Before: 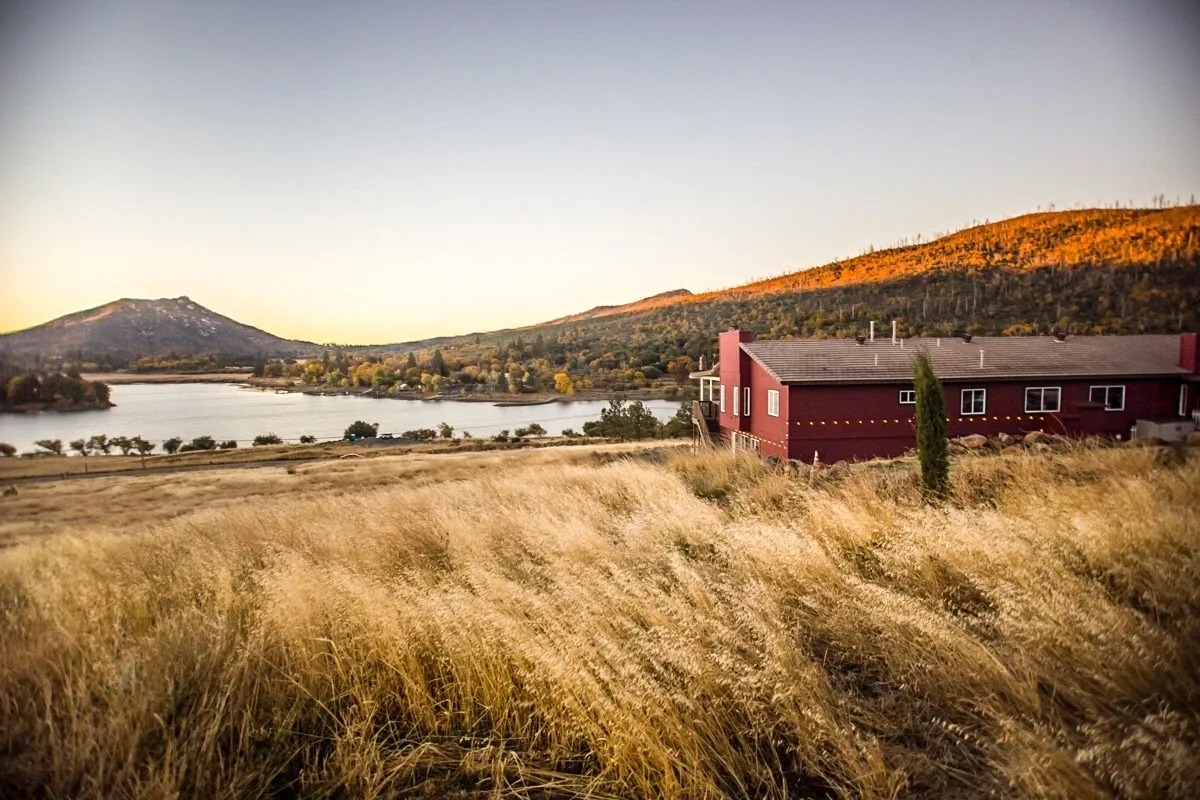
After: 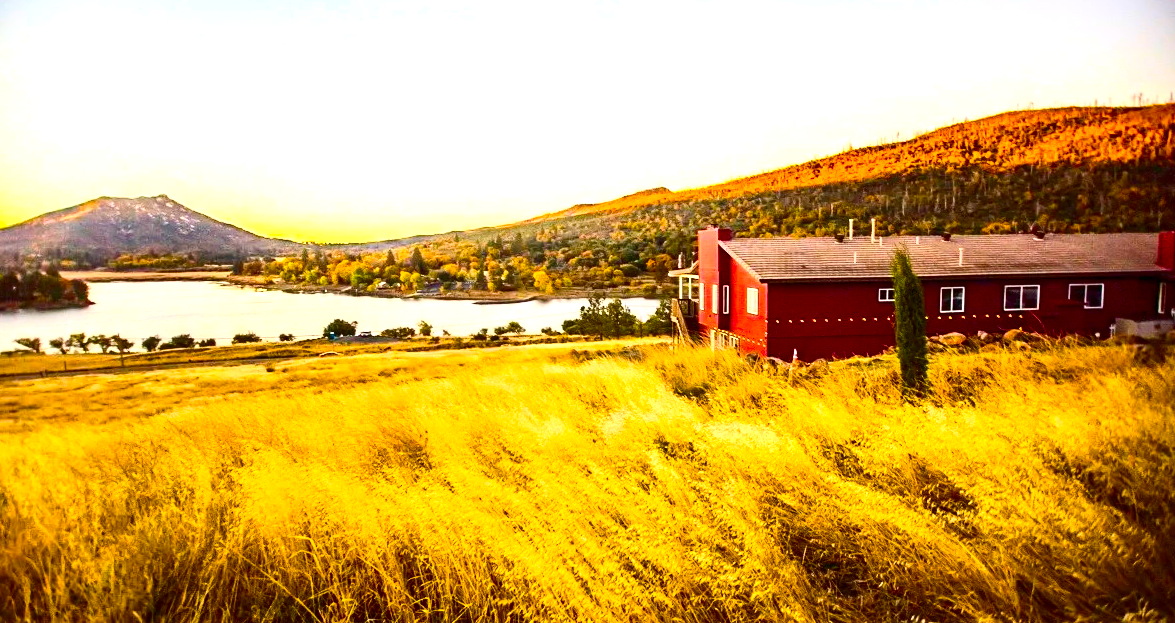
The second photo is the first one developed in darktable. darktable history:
contrast brightness saturation: contrast 0.32, brightness -0.08, saturation 0.17
crop and rotate: left 1.814%, top 12.818%, right 0.25%, bottom 9.225%
color balance rgb: linear chroma grading › global chroma 25%, perceptual saturation grading › global saturation 50%
exposure: black level correction 0, exposure 1.173 EV, compensate exposure bias true, compensate highlight preservation false
tone equalizer: -8 EV 0.25 EV, -7 EV 0.417 EV, -6 EV 0.417 EV, -5 EV 0.25 EV, -3 EV -0.25 EV, -2 EV -0.417 EV, -1 EV -0.417 EV, +0 EV -0.25 EV, edges refinement/feathering 500, mask exposure compensation -1.57 EV, preserve details guided filter
